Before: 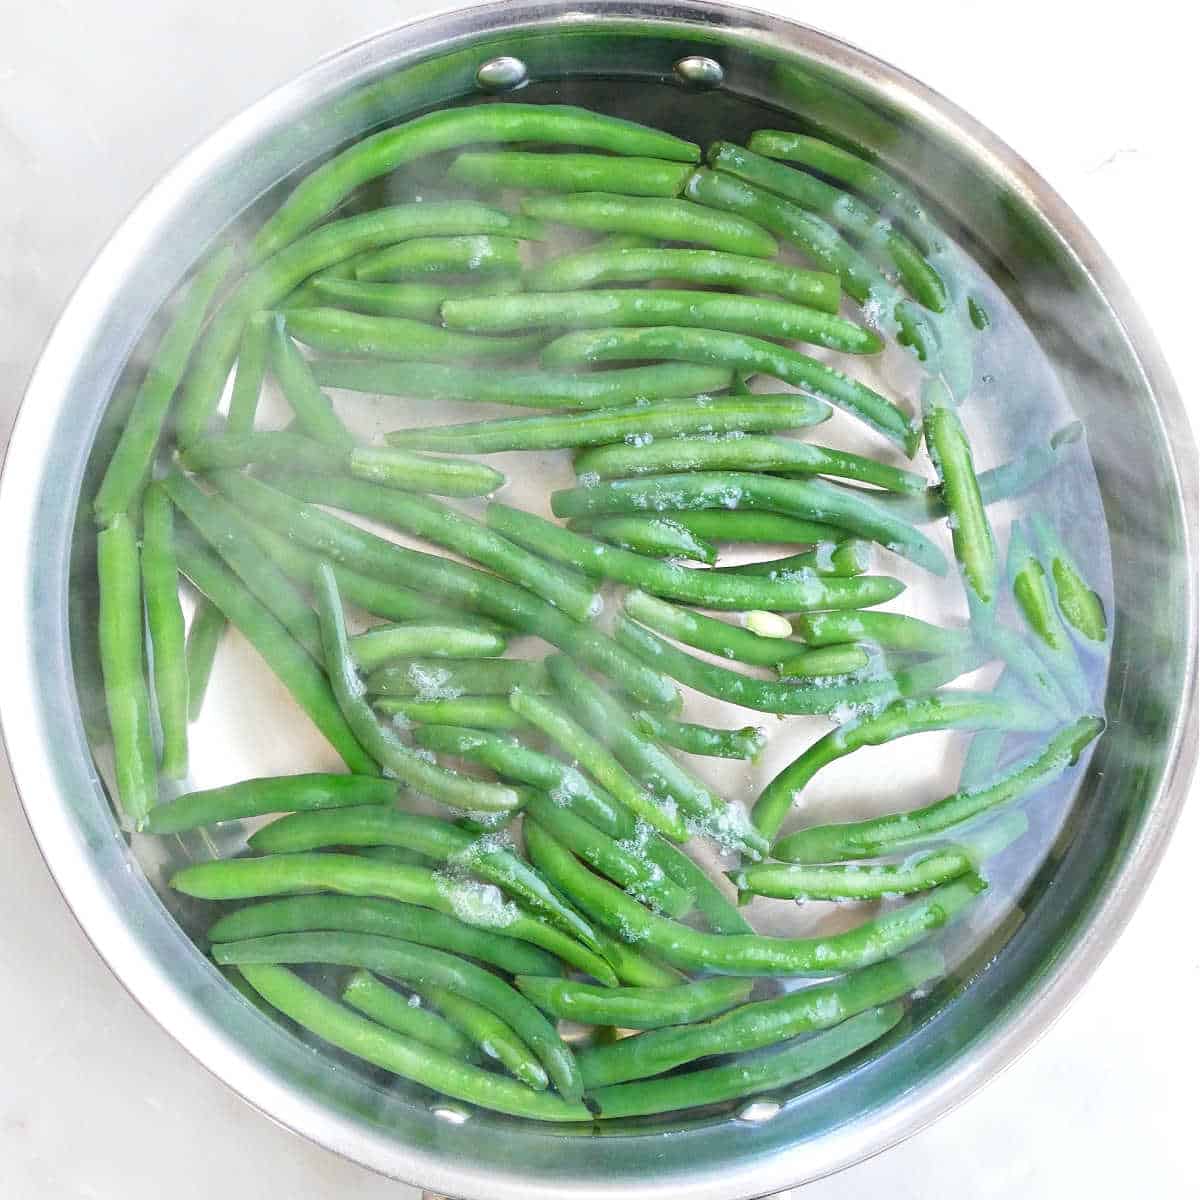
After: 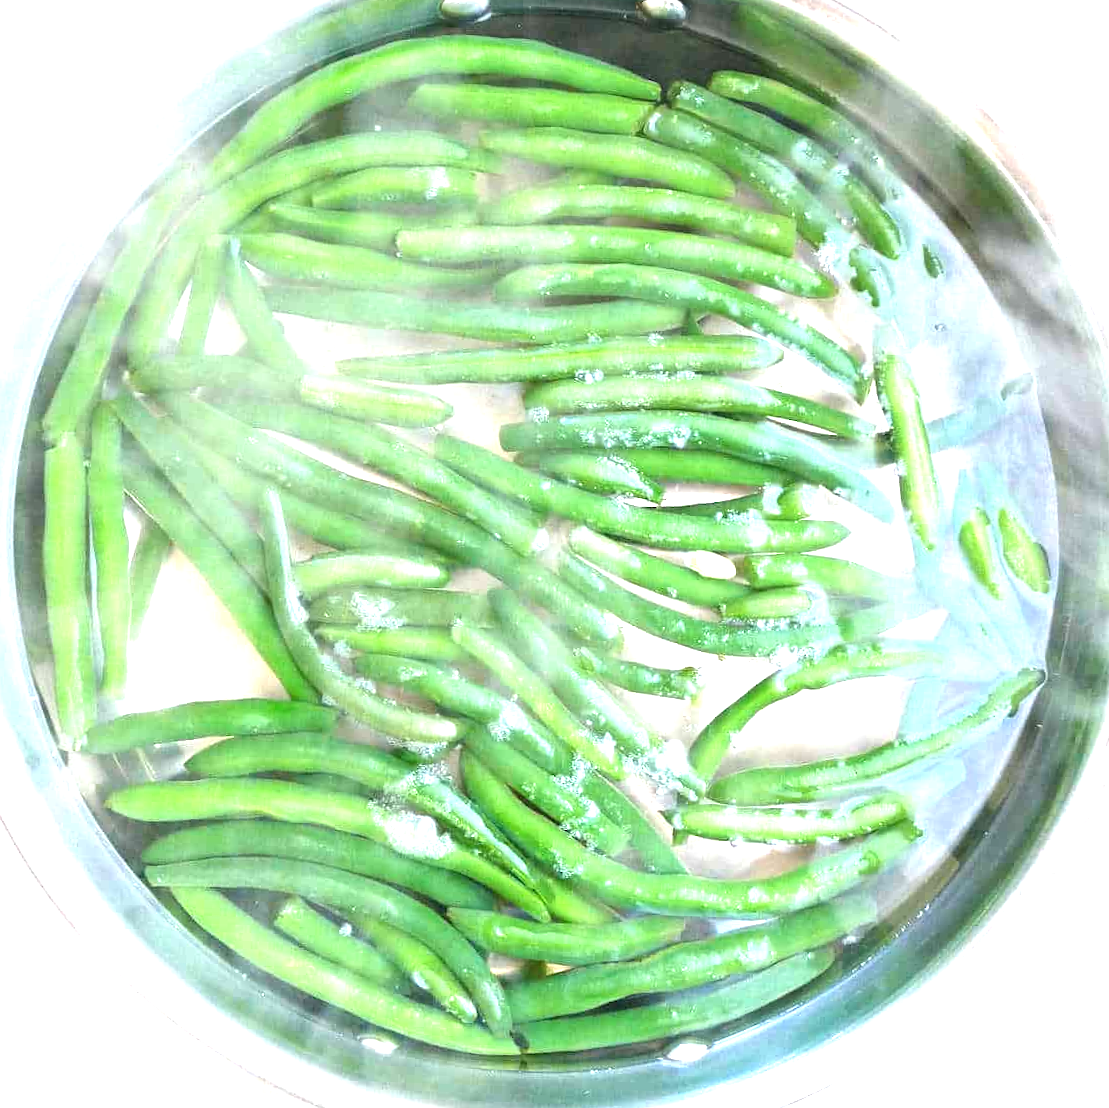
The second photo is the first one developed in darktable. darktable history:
exposure: black level correction 0, exposure 1 EV, compensate exposure bias true, compensate highlight preservation false
crop and rotate: angle -1.96°, left 3.101%, top 3.929%, right 1.369%, bottom 0.572%
